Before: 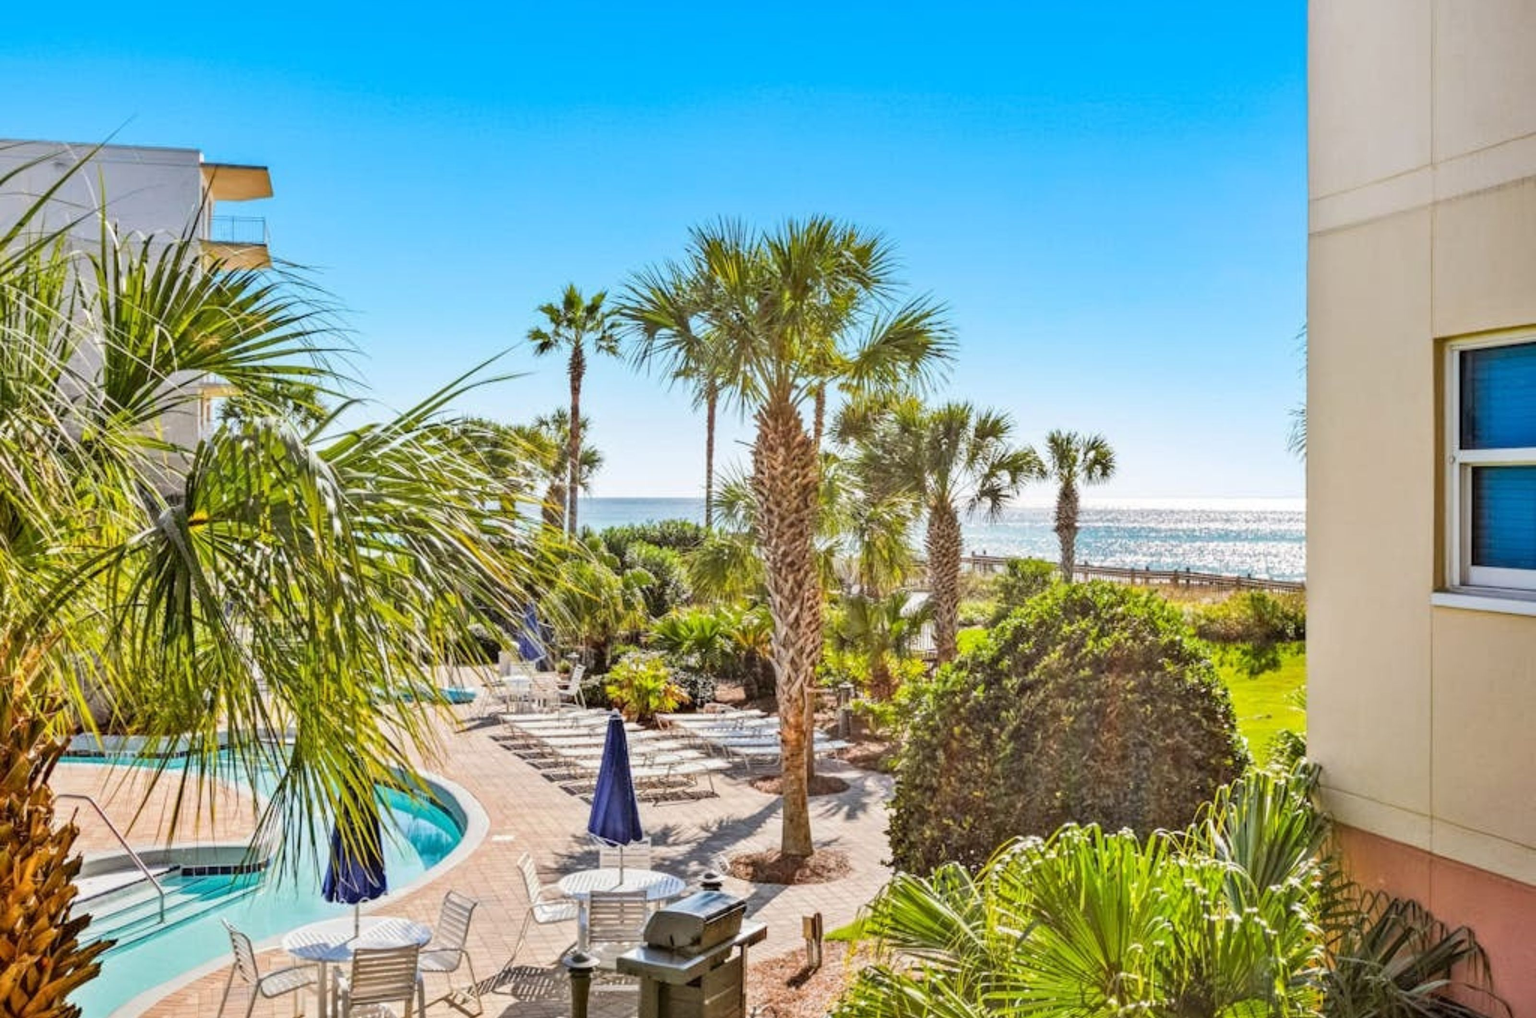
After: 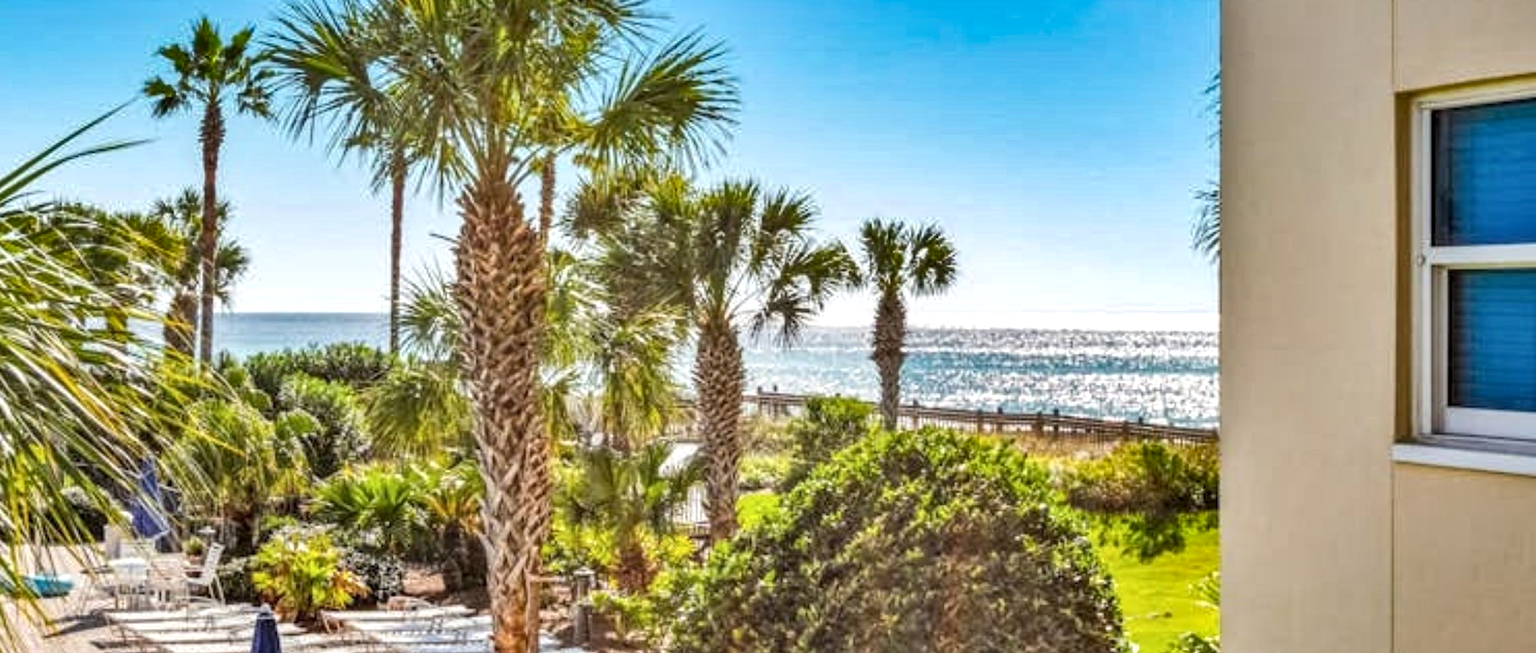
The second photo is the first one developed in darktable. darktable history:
crop and rotate: left 27.576%, top 26.686%, bottom 26.773%
local contrast: on, module defaults
shadows and highlights: radius 169.64, shadows 27.04, white point adjustment 3.06, highlights -68.57, highlights color adjustment 89.74%, soften with gaussian
